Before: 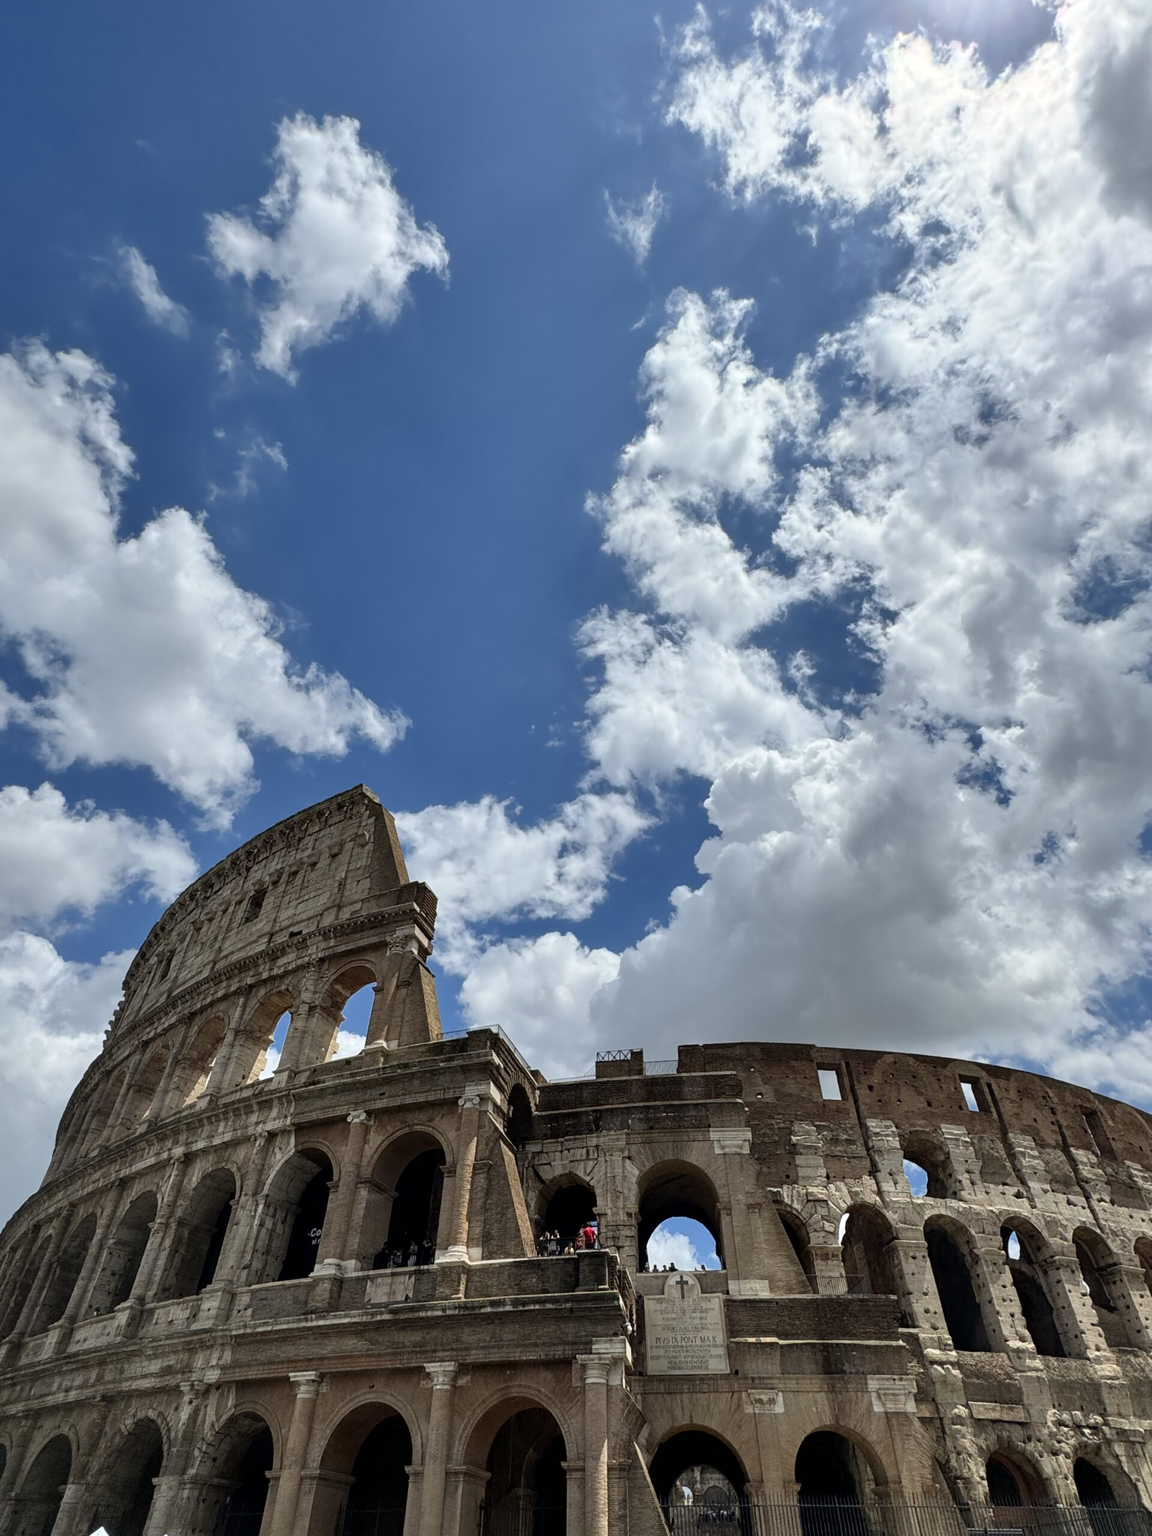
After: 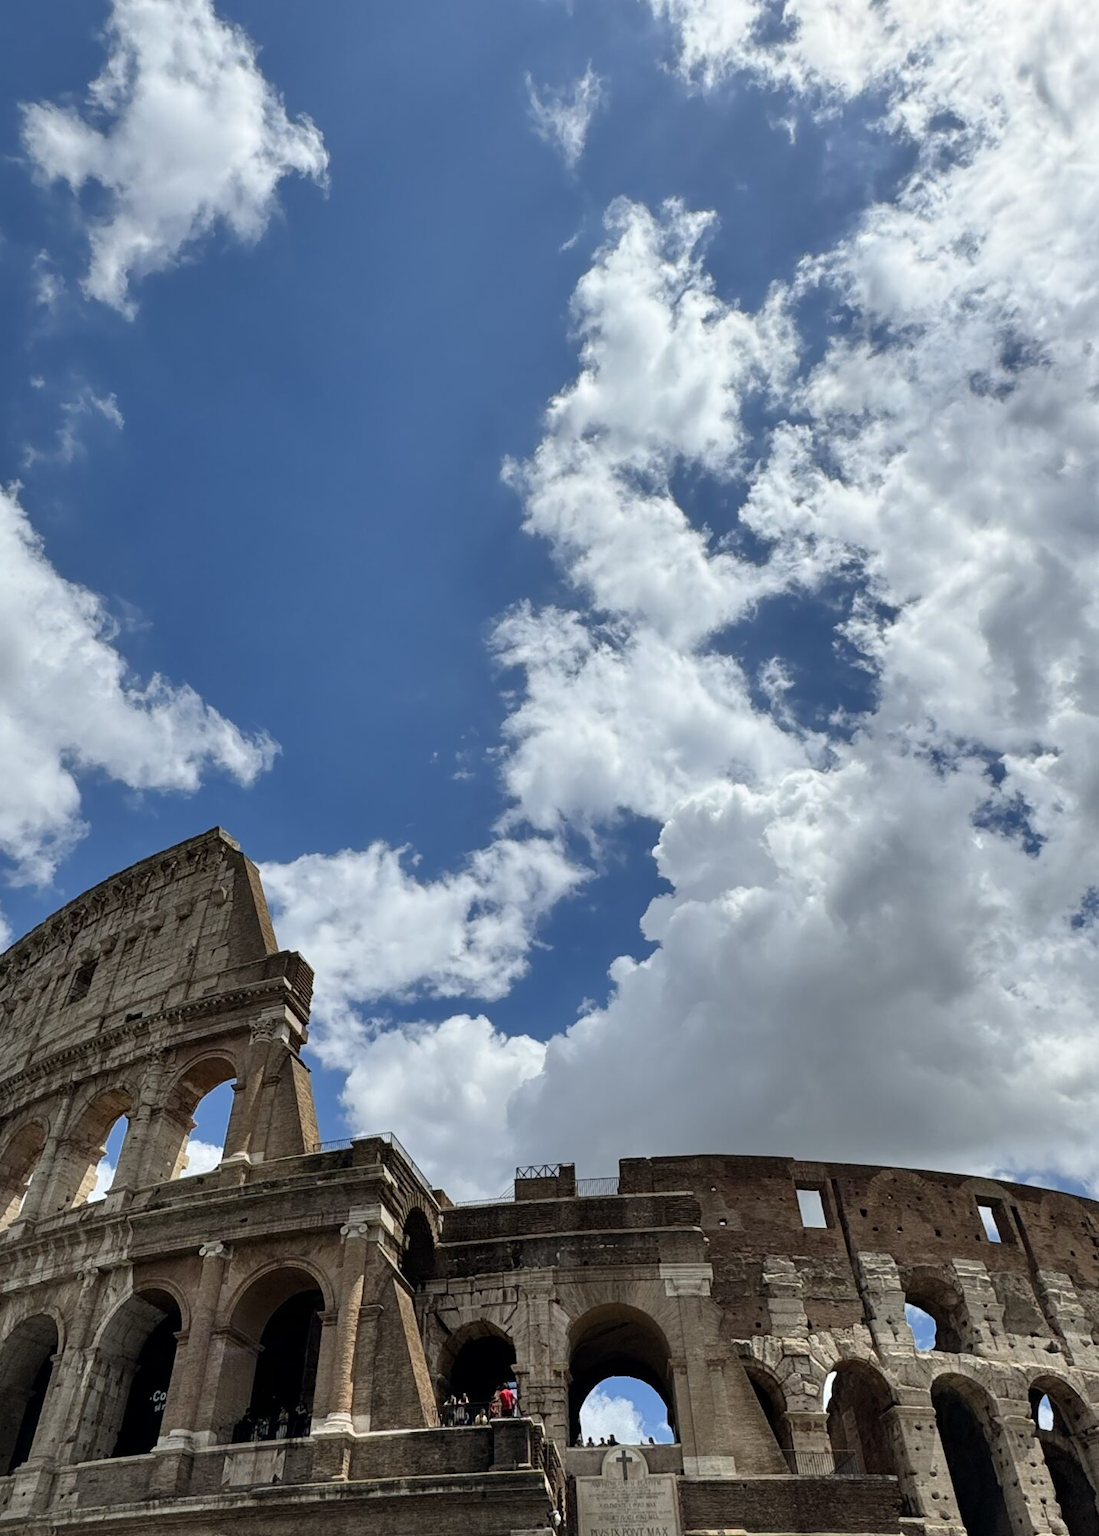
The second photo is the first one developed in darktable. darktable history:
crop: left 16.552%, top 8.636%, right 8.218%, bottom 12.57%
